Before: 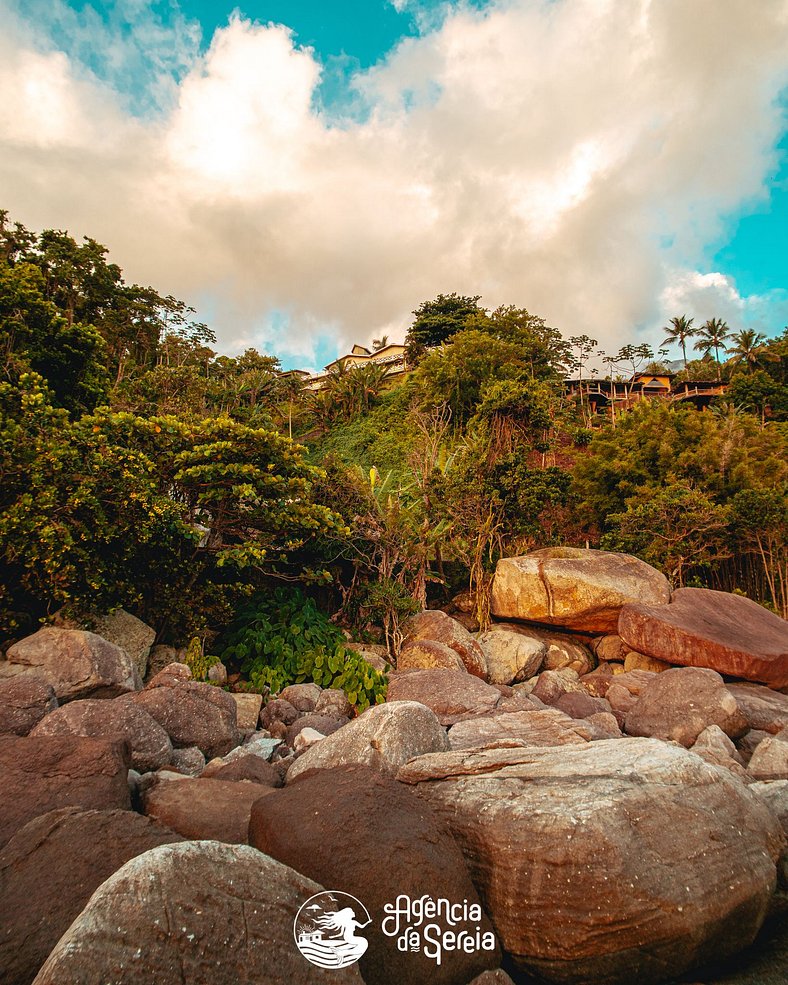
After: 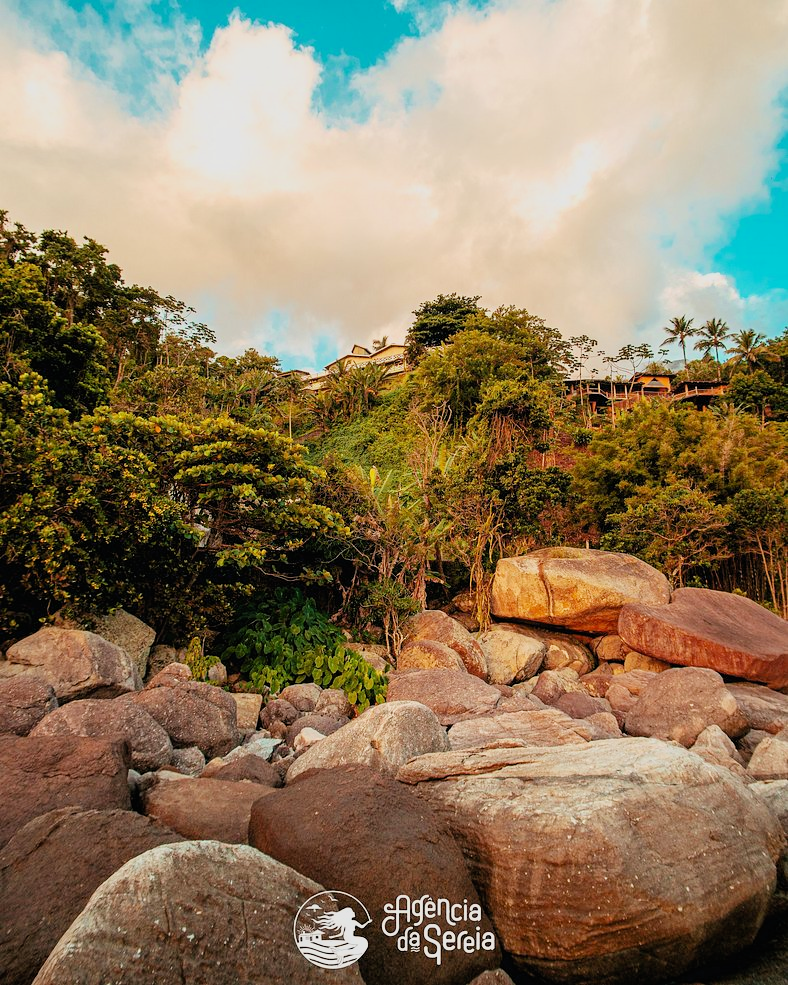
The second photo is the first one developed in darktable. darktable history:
filmic rgb: black relative exposure -7.65 EV, white relative exposure 4.56 EV, hardness 3.61, color science v6 (2022)
exposure: black level correction 0.001, exposure 0.5 EV, compensate exposure bias true, compensate highlight preservation false
